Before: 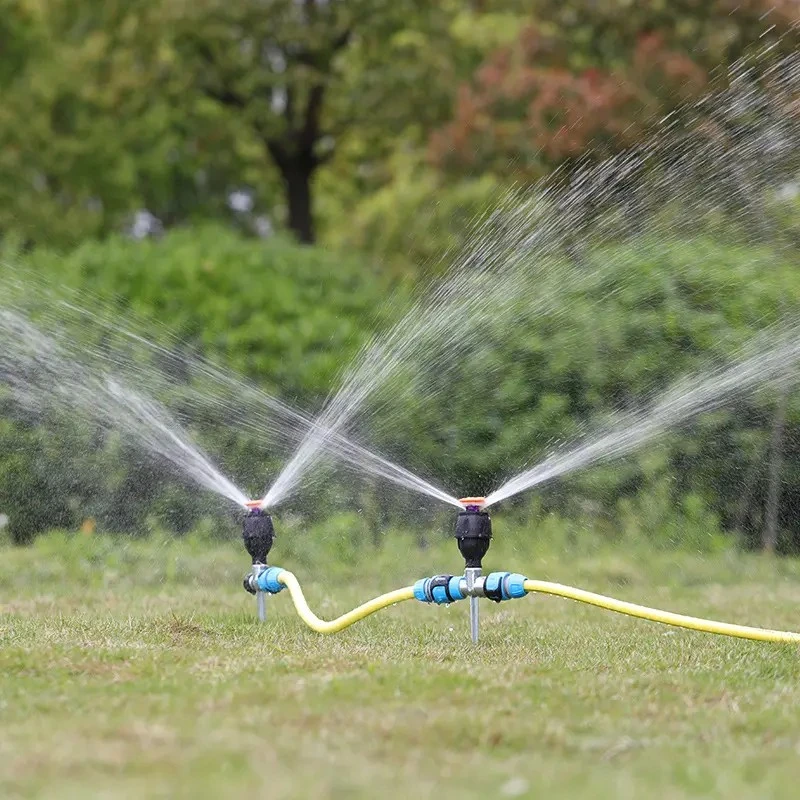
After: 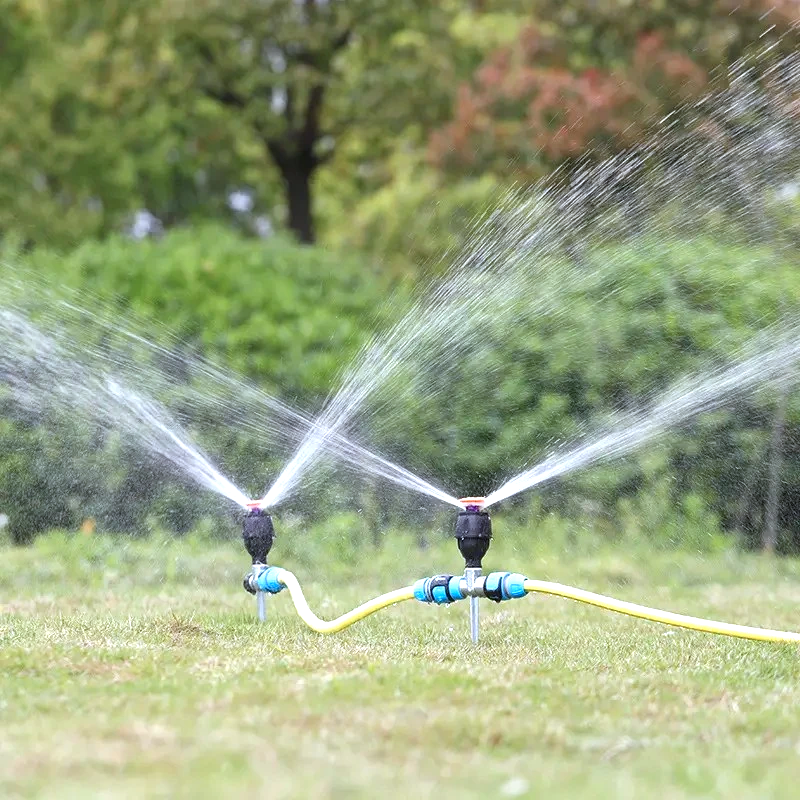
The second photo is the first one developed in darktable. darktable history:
color correction: highlights a* -0.772, highlights b* -8.92
exposure: exposure 0.657 EV, compensate highlight preservation false
